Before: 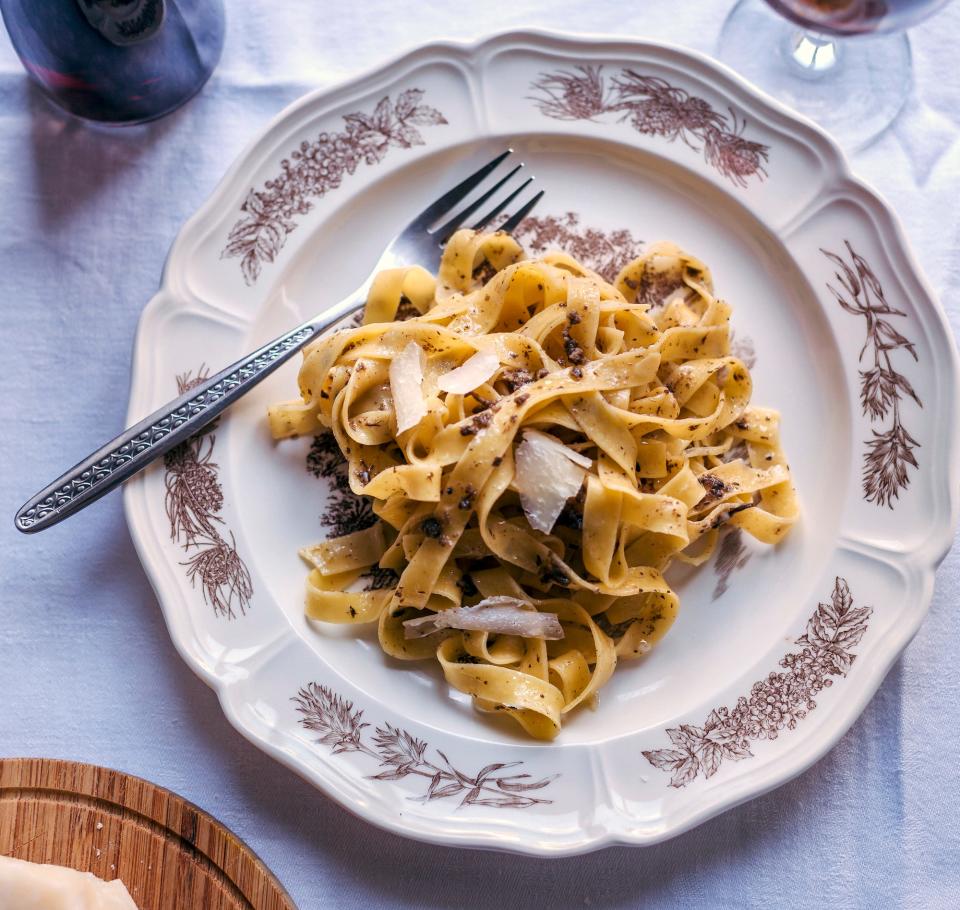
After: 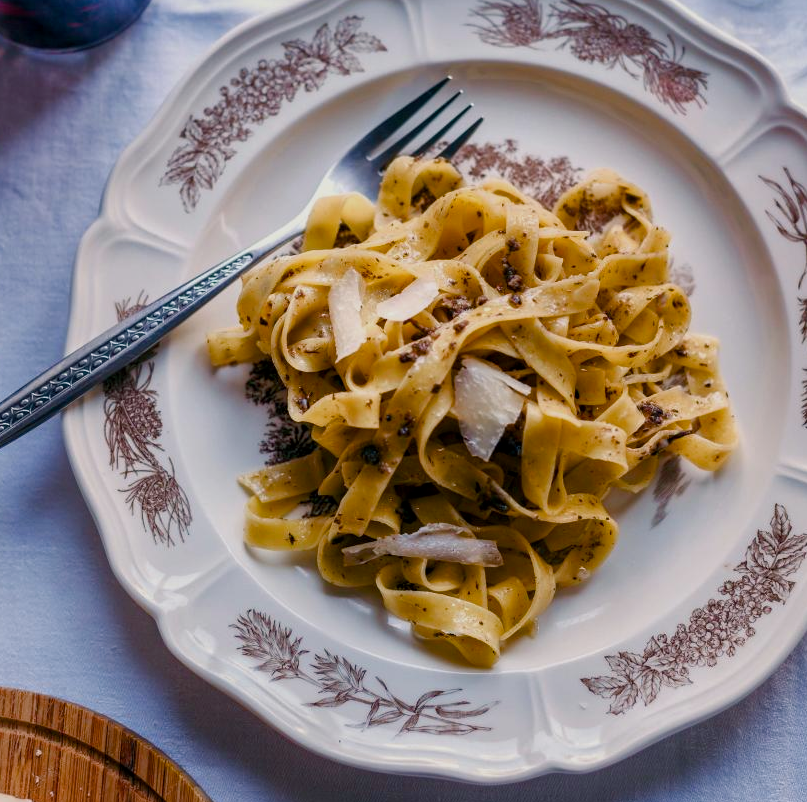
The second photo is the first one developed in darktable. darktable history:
local contrast: mode bilateral grid, contrast 99, coarseness 99, detail 108%, midtone range 0.2
crop: left 6.372%, top 8.099%, right 9.539%, bottom 3.748%
color balance rgb: shadows lift › chroma 2.489%, shadows lift › hue 189.38°, perceptual saturation grading › global saturation 20%, perceptual saturation grading › highlights -50.544%, perceptual saturation grading › shadows 30.965%, perceptual brilliance grading › global brilliance 10.92%, global vibrance 20%
exposure: black level correction 0, exposure -0.826 EV, compensate highlight preservation false
